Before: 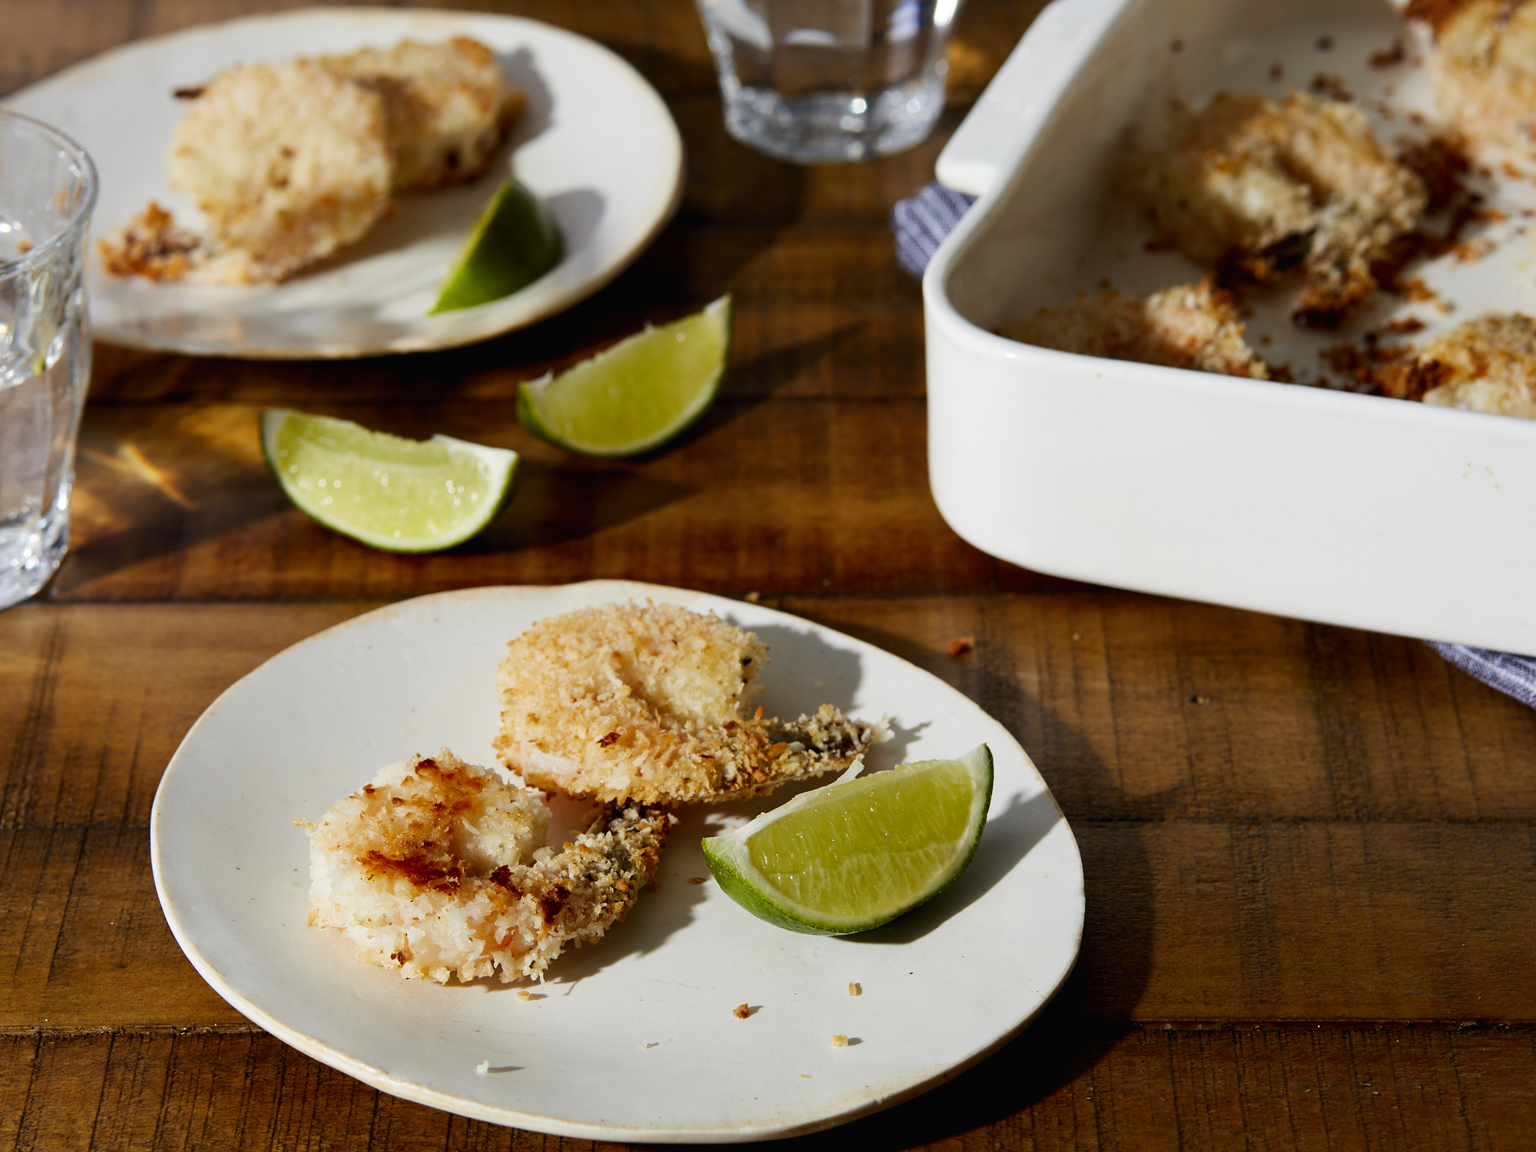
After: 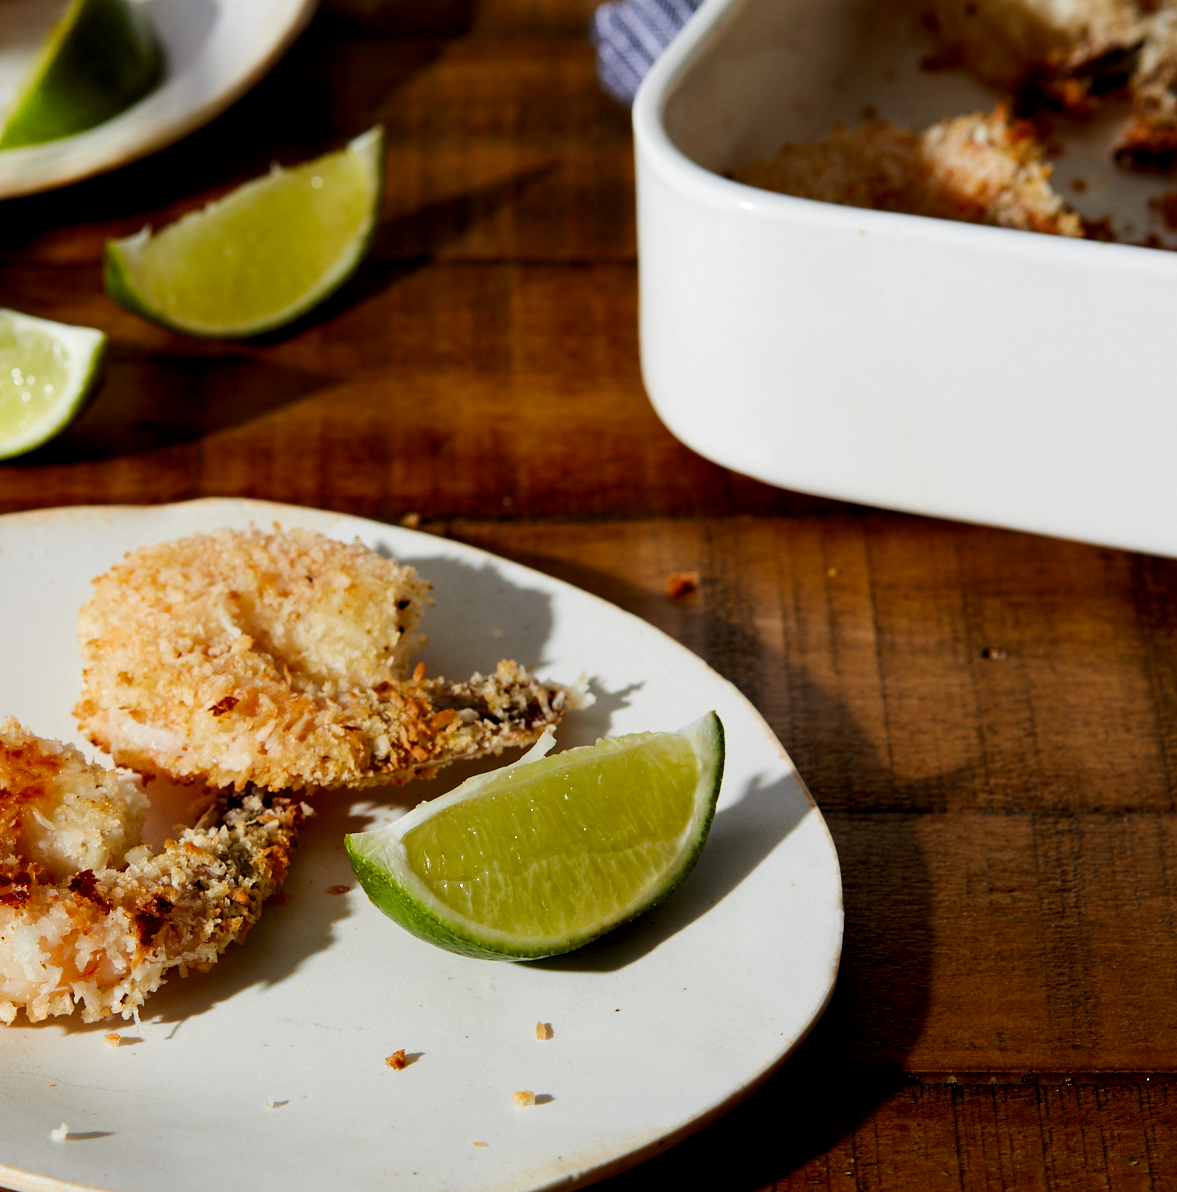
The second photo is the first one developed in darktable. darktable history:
sharpen: radius 2.88, amount 0.853, threshold 47.34
crop and rotate: left 28.482%, top 17.186%, right 12.639%, bottom 3.303%
local contrast: highlights 100%, shadows 102%, detail 119%, midtone range 0.2
